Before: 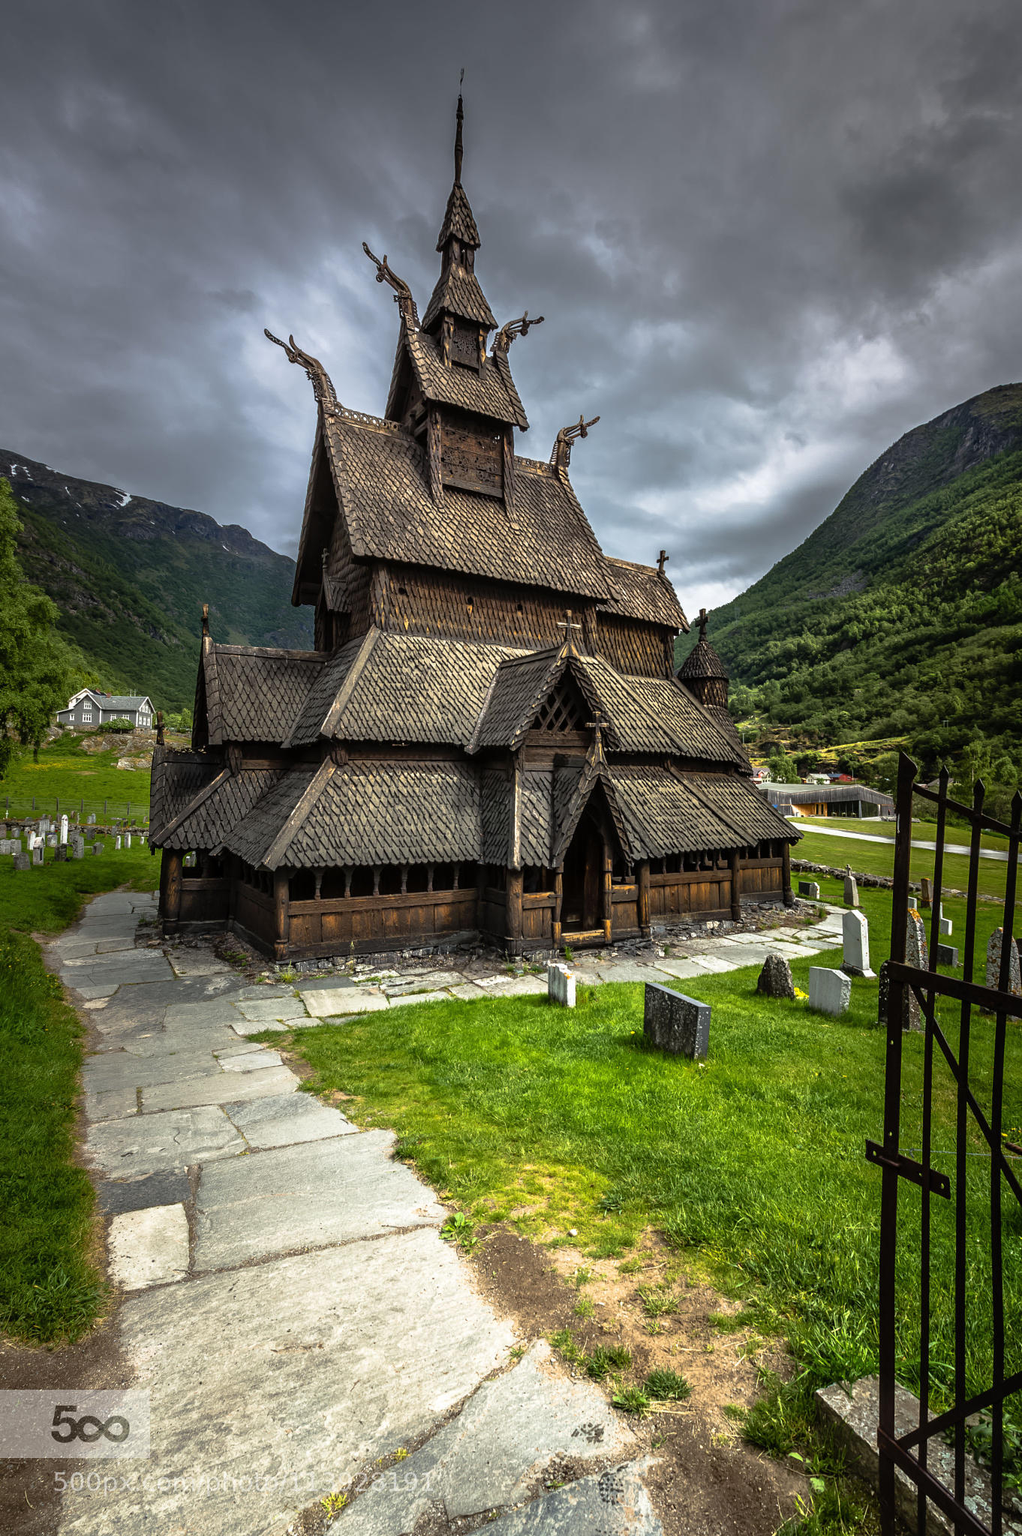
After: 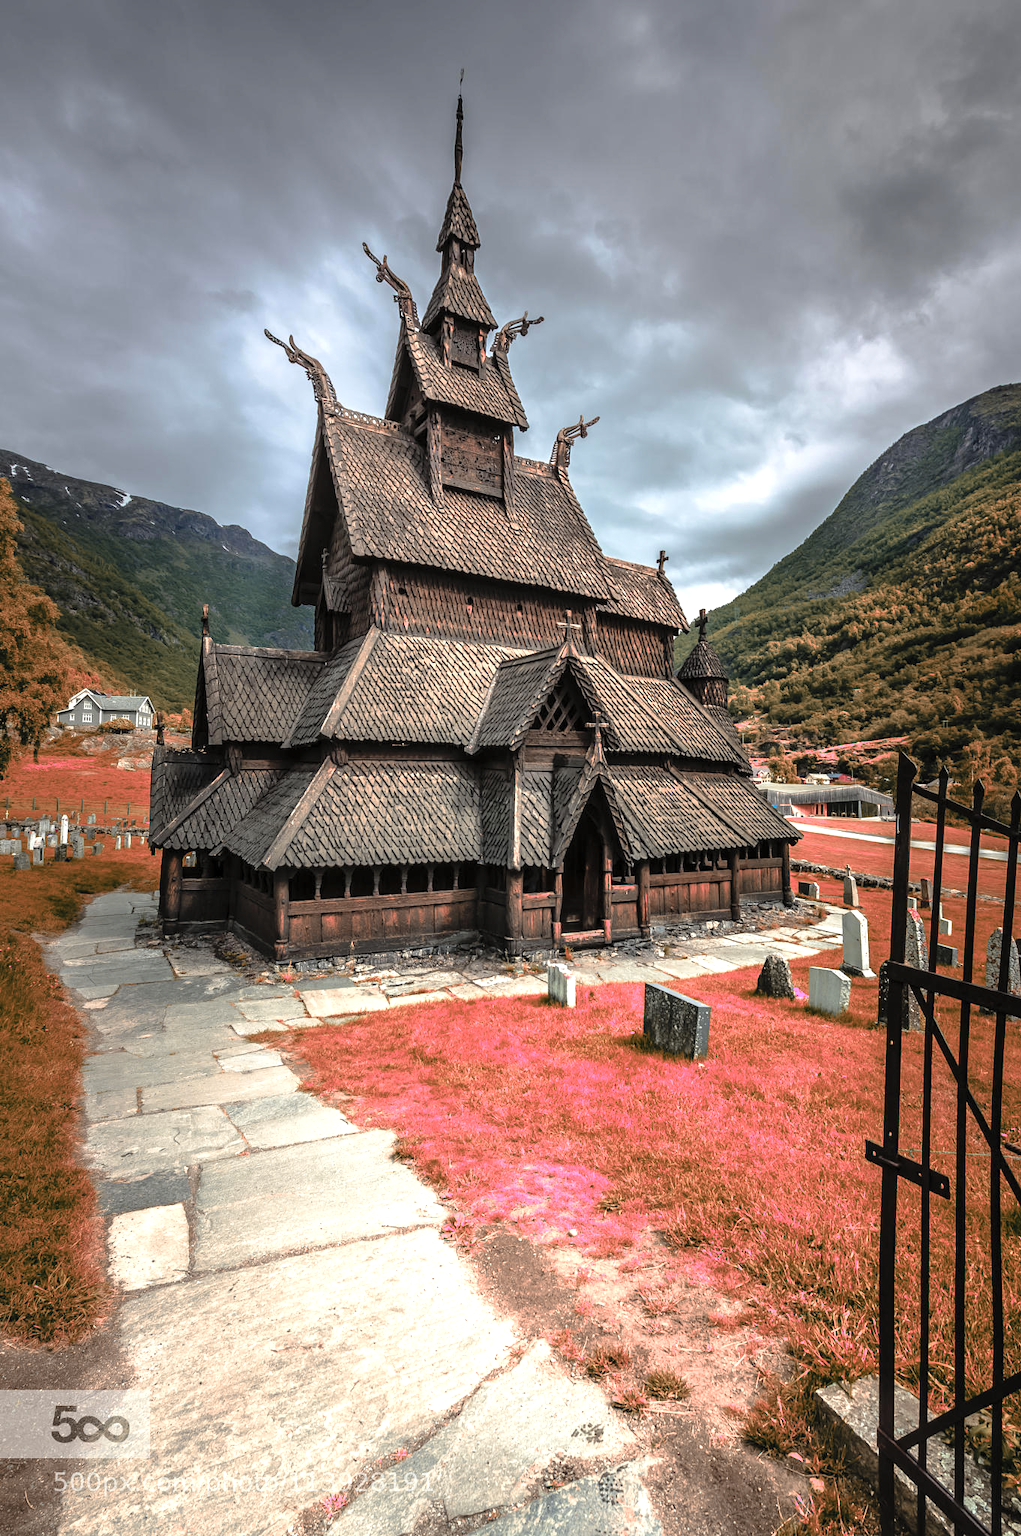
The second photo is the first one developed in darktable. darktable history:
tone equalizer: -8 EV -0.451 EV, -7 EV -0.383 EV, -6 EV -0.297 EV, -5 EV -0.199 EV, -3 EV 0.21 EV, -2 EV 0.304 EV, -1 EV 0.395 EV, +0 EV 0.433 EV, luminance estimator HSV value / RGB max
contrast brightness saturation: brightness 0.146
color zones: curves: ch2 [(0, 0.488) (0.143, 0.417) (0.286, 0.212) (0.429, 0.179) (0.571, 0.154) (0.714, 0.415) (0.857, 0.495) (1, 0.488)]
